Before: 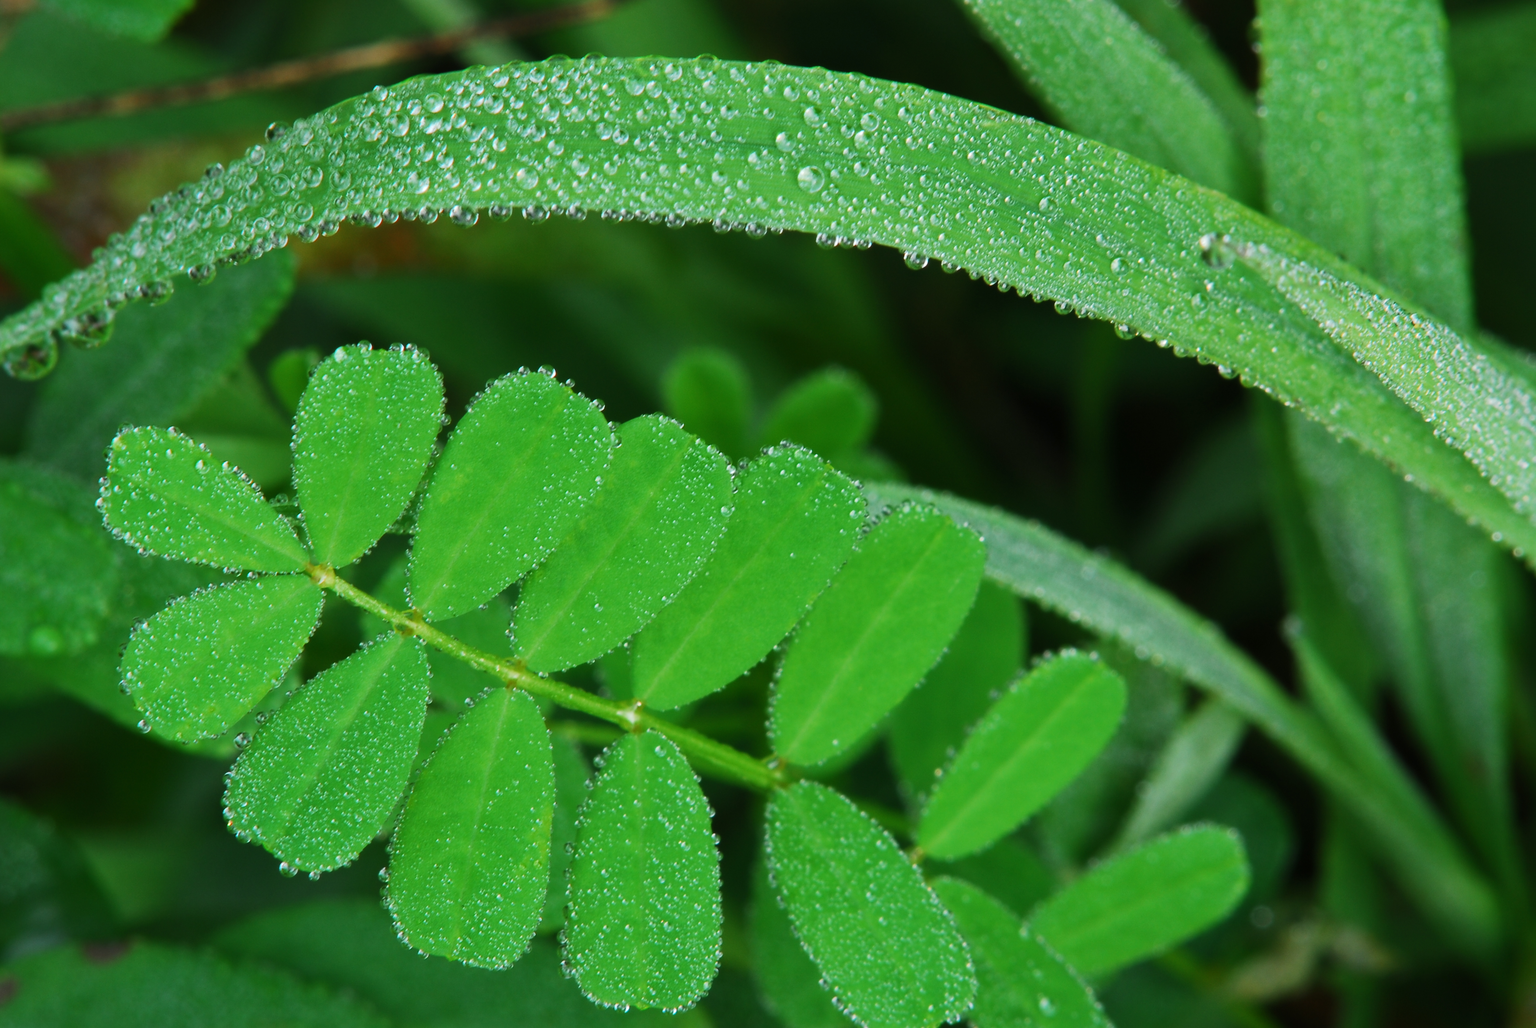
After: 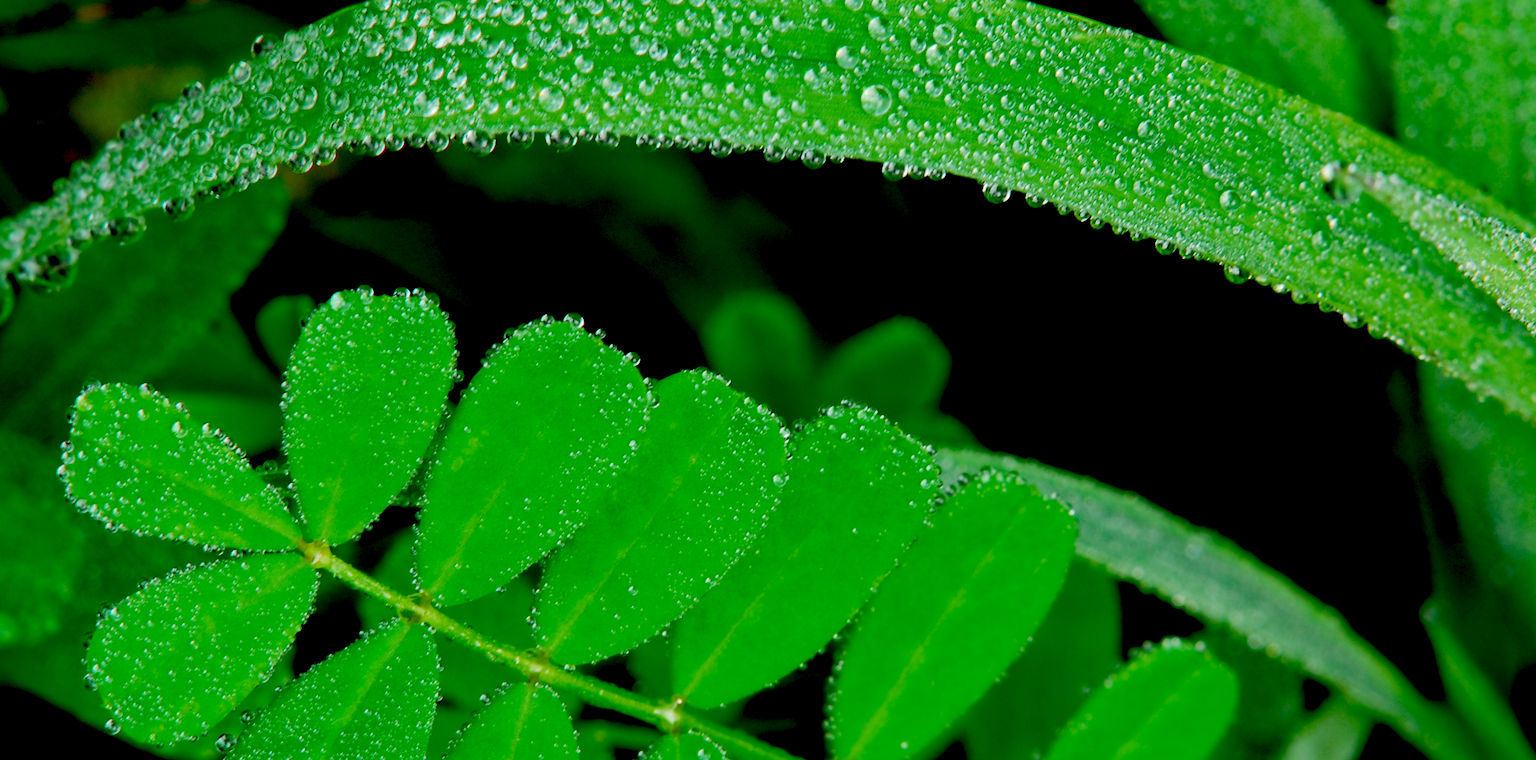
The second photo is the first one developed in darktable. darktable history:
crop: left 3.015%, top 8.969%, right 9.647%, bottom 26.457%
exposure: black level correction 0.056, exposure -0.039 EV, compensate highlight preservation false
color correction: highlights a* -4.28, highlights b* 6.53
